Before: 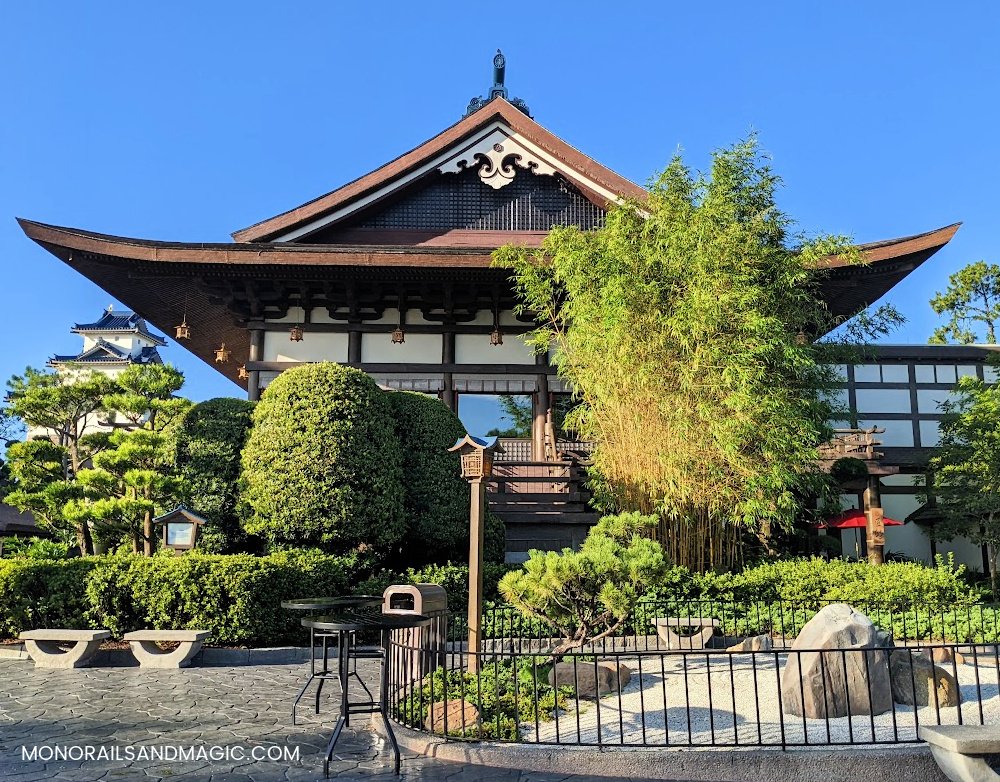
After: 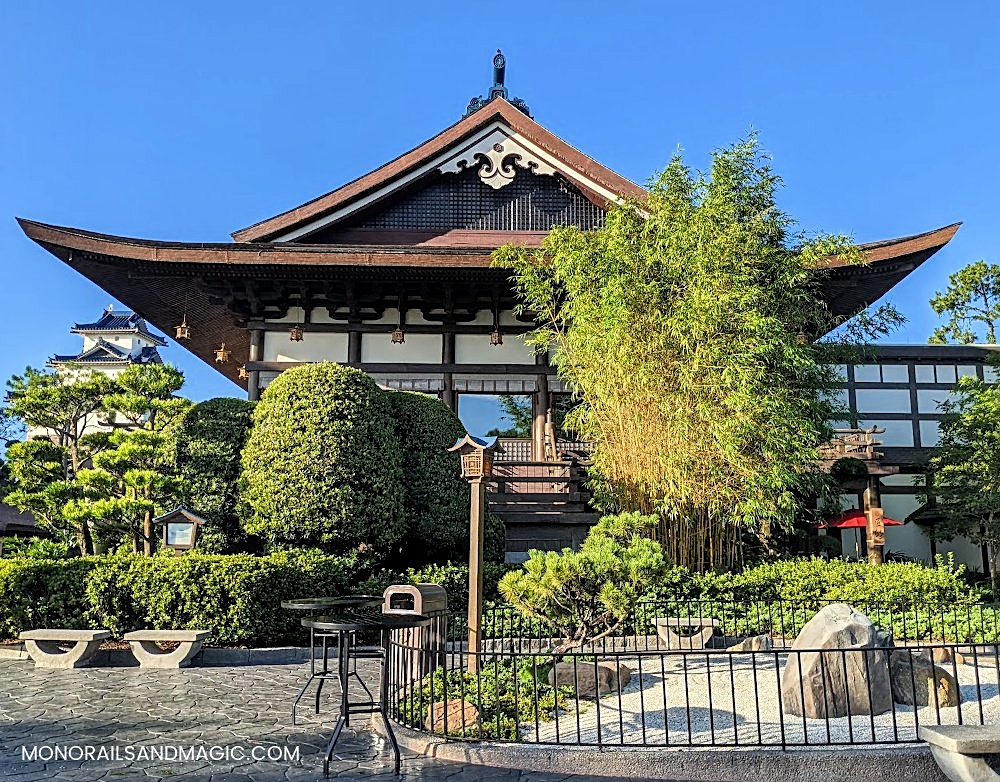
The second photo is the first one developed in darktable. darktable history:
sharpen: radius 1.961
local contrast: detail 130%
